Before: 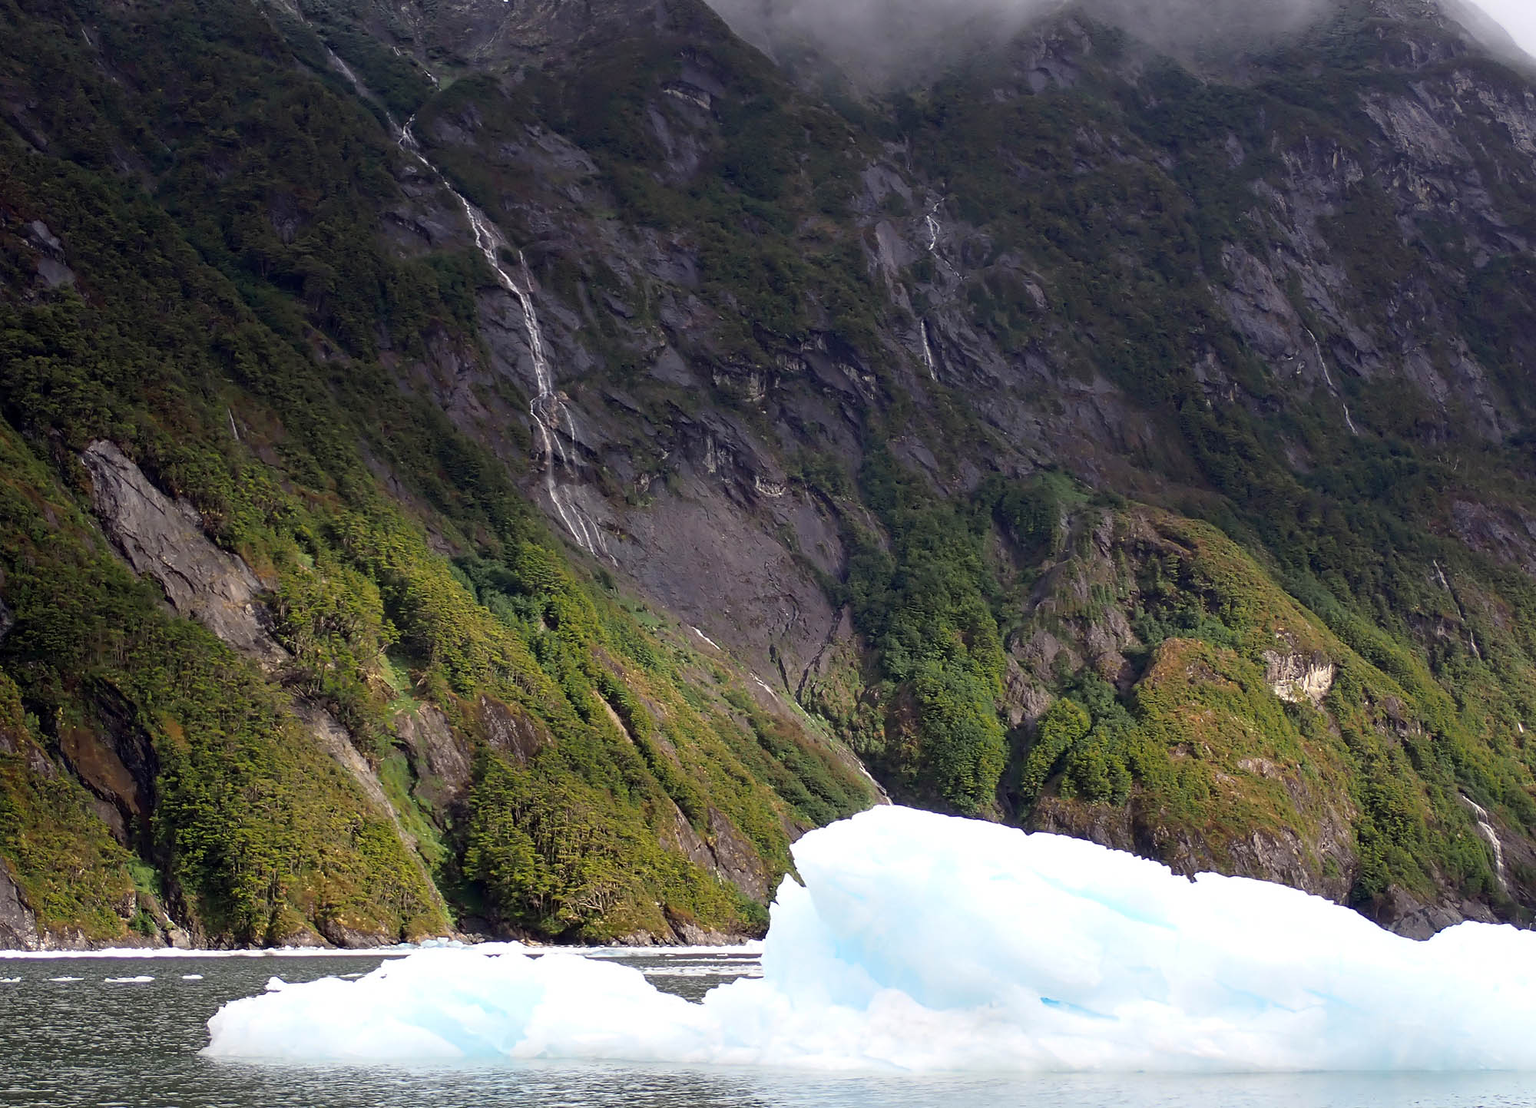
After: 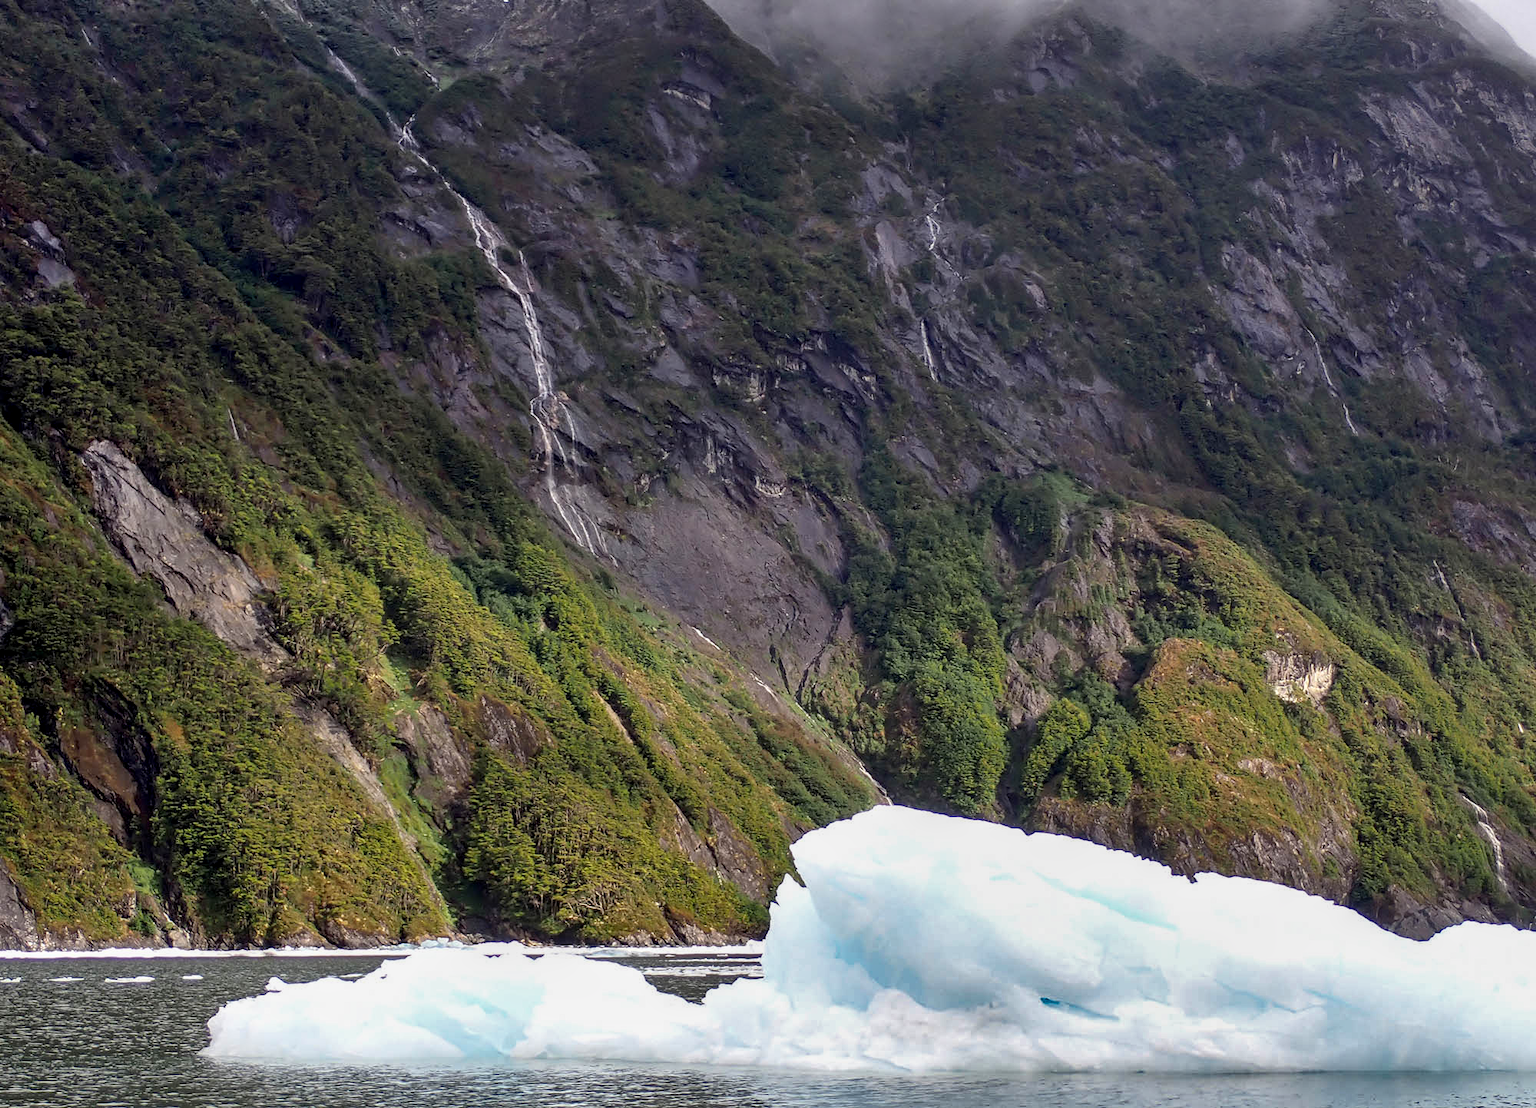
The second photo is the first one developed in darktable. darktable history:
local contrast: on, module defaults
shadows and highlights: white point adjustment -3.64, highlights -63.34, highlights color adjustment 42%, soften with gaussian
